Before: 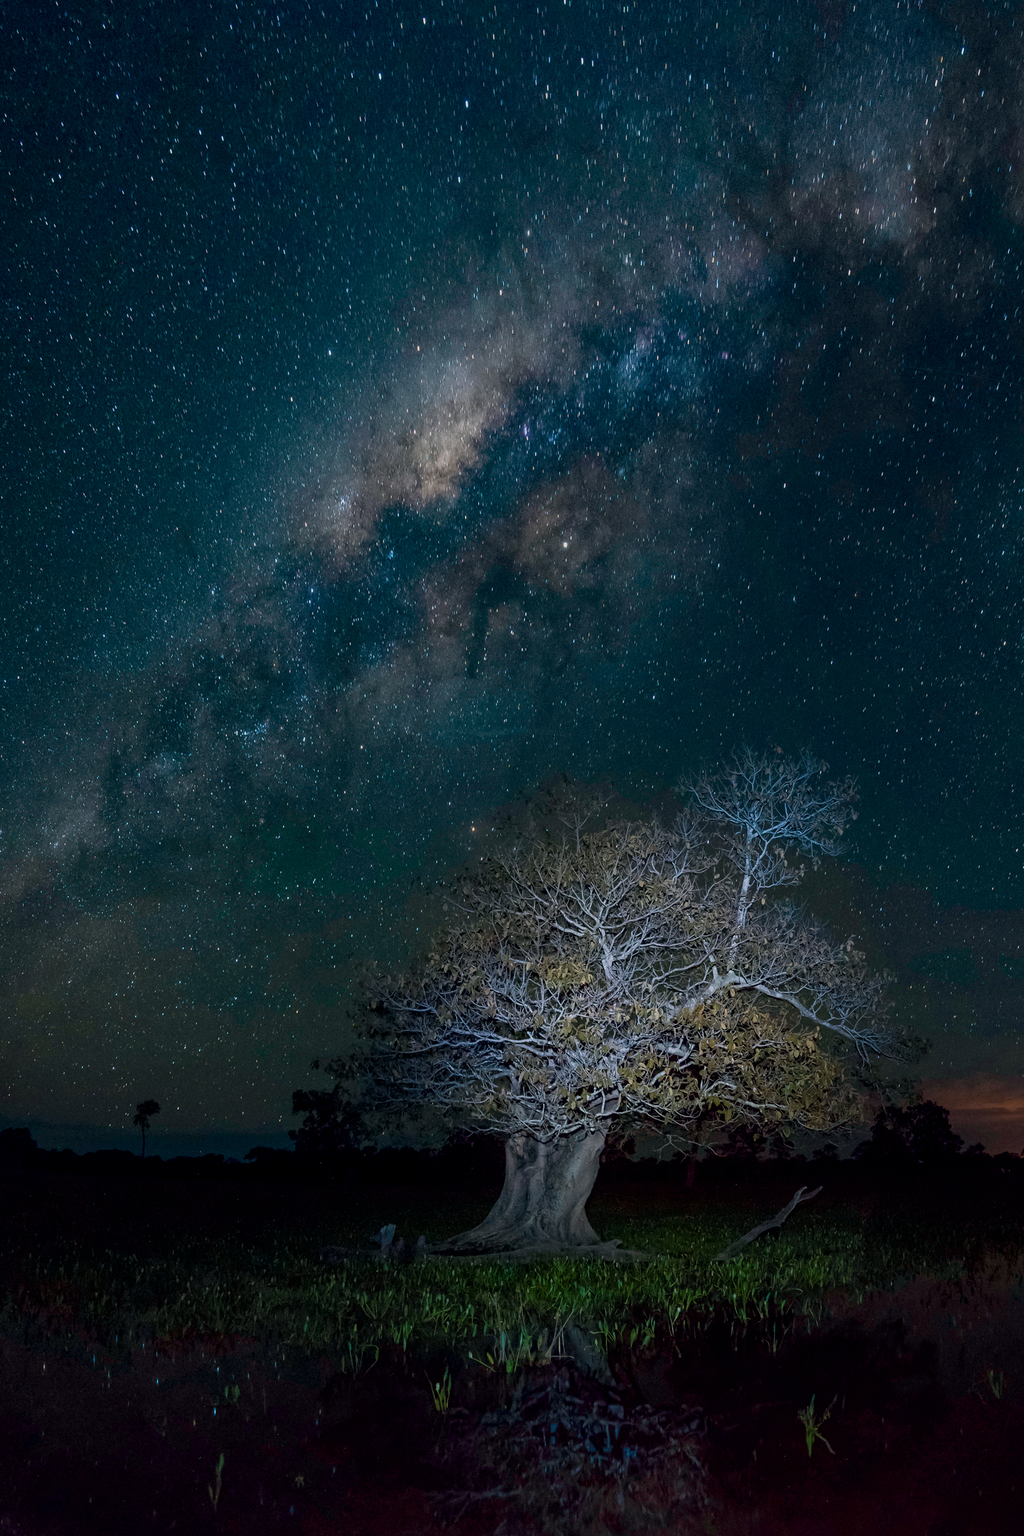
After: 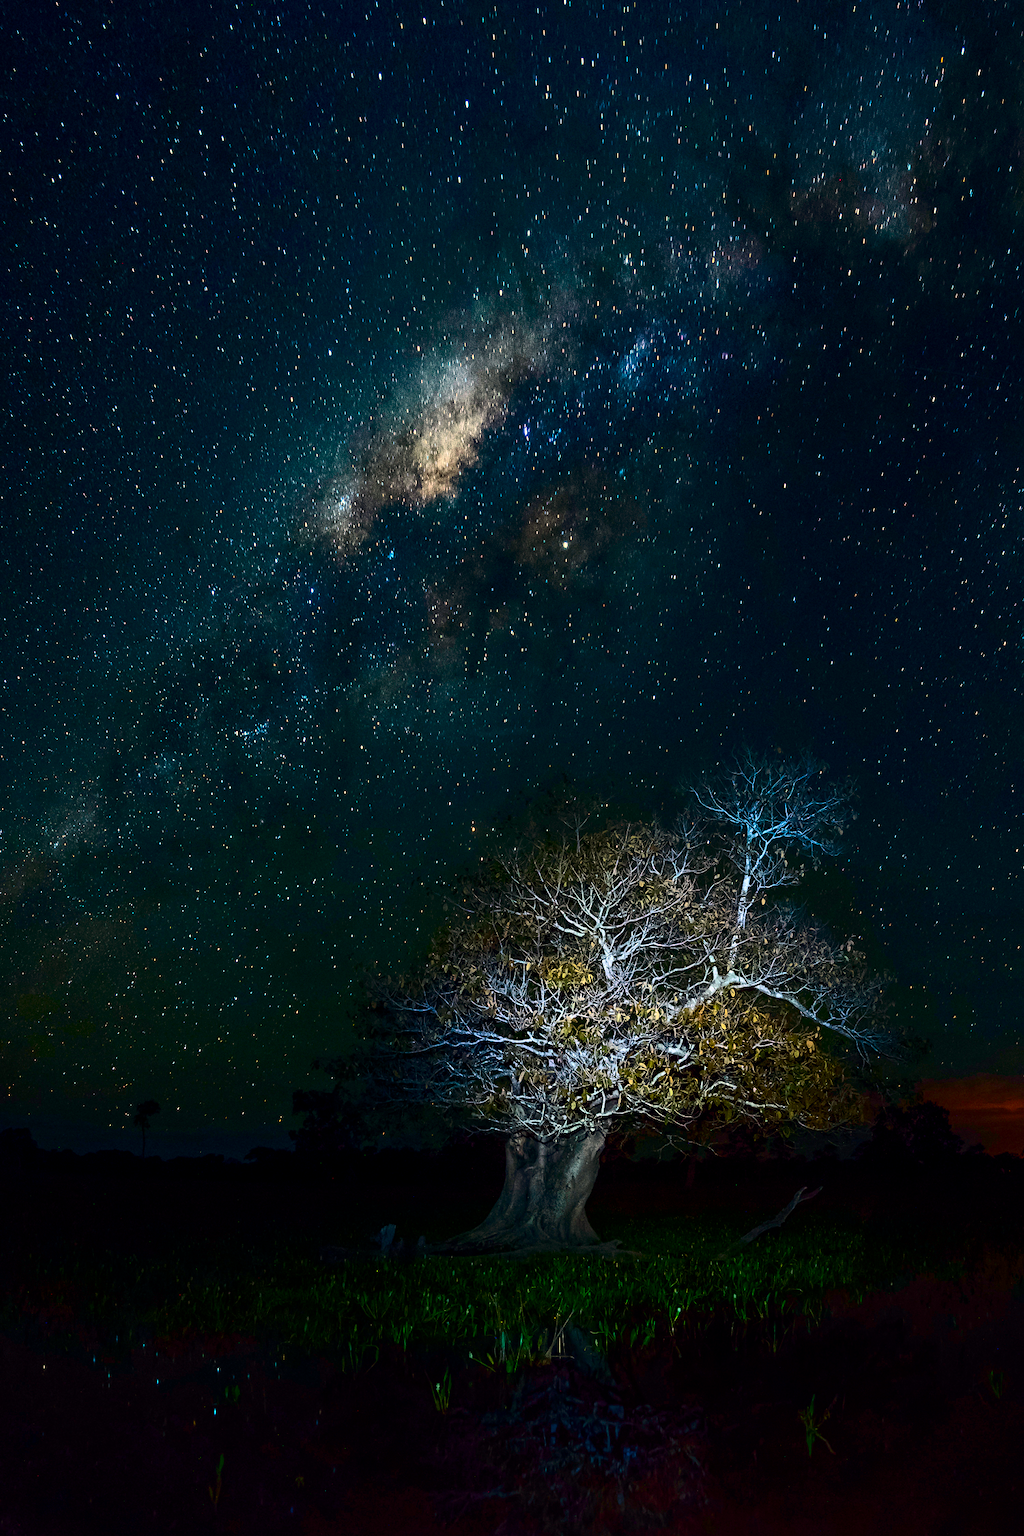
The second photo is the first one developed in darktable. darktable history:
white balance: red 1.029, blue 0.92
tone equalizer: -8 EV -1.08 EV, -7 EV -1.01 EV, -6 EV -0.867 EV, -5 EV -0.578 EV, -3 EV 0.578 EV, -2 EV 0.867 EV, -1 EV 1.01 EV, +0 EV 1.08 EV, edges refinement/feathering 500, mask exposure compensation -1.57 EV, preserve details no
contrast brightness saturation: contrast 0.26, brightness 0.02, saturation 0.87
